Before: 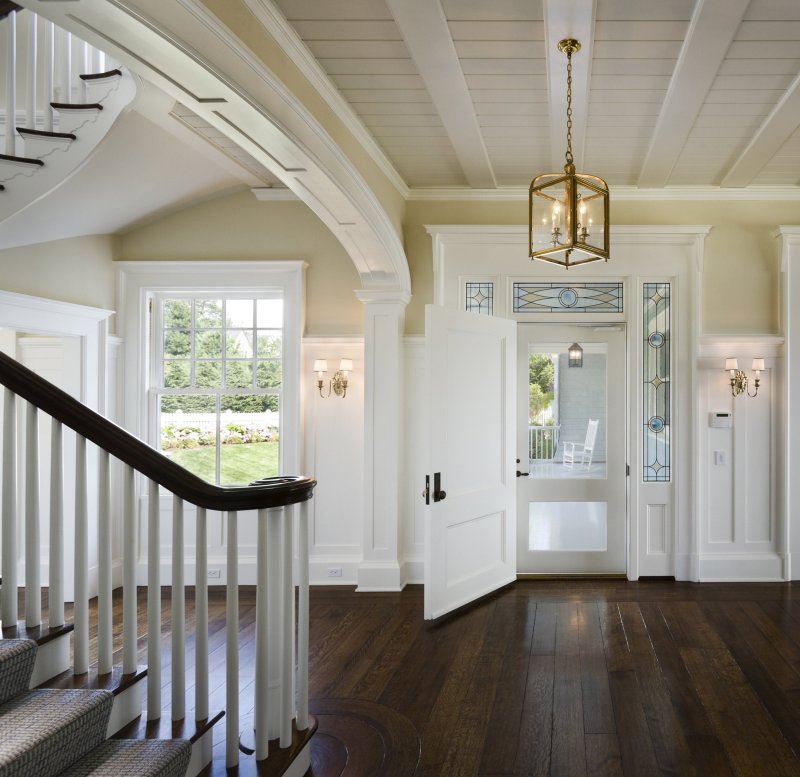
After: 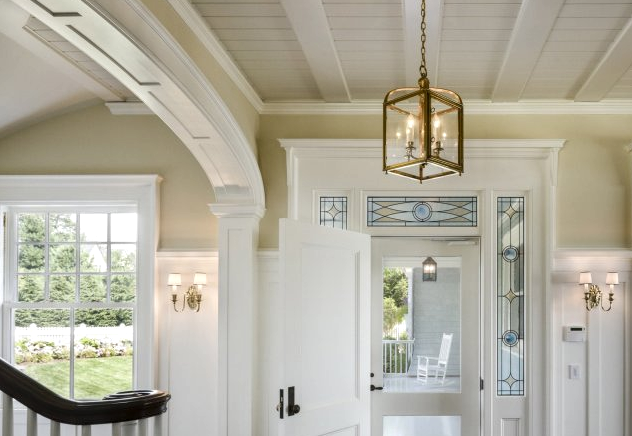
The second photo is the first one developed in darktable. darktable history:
crop: left 18.358%, top 11.102%, right 2.571%, bottom 32.755%
tone equalizer: -8 EV -0.542 EV
local contrast: detail 130%
